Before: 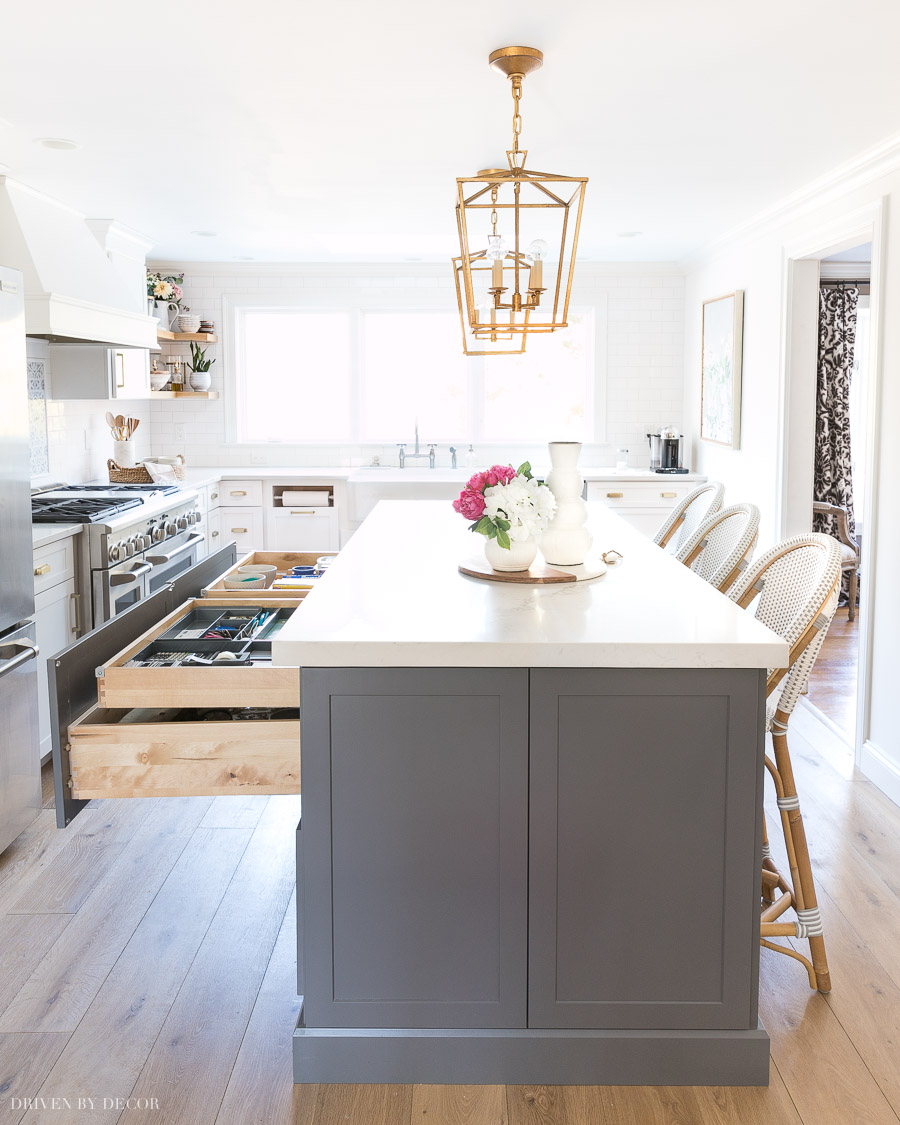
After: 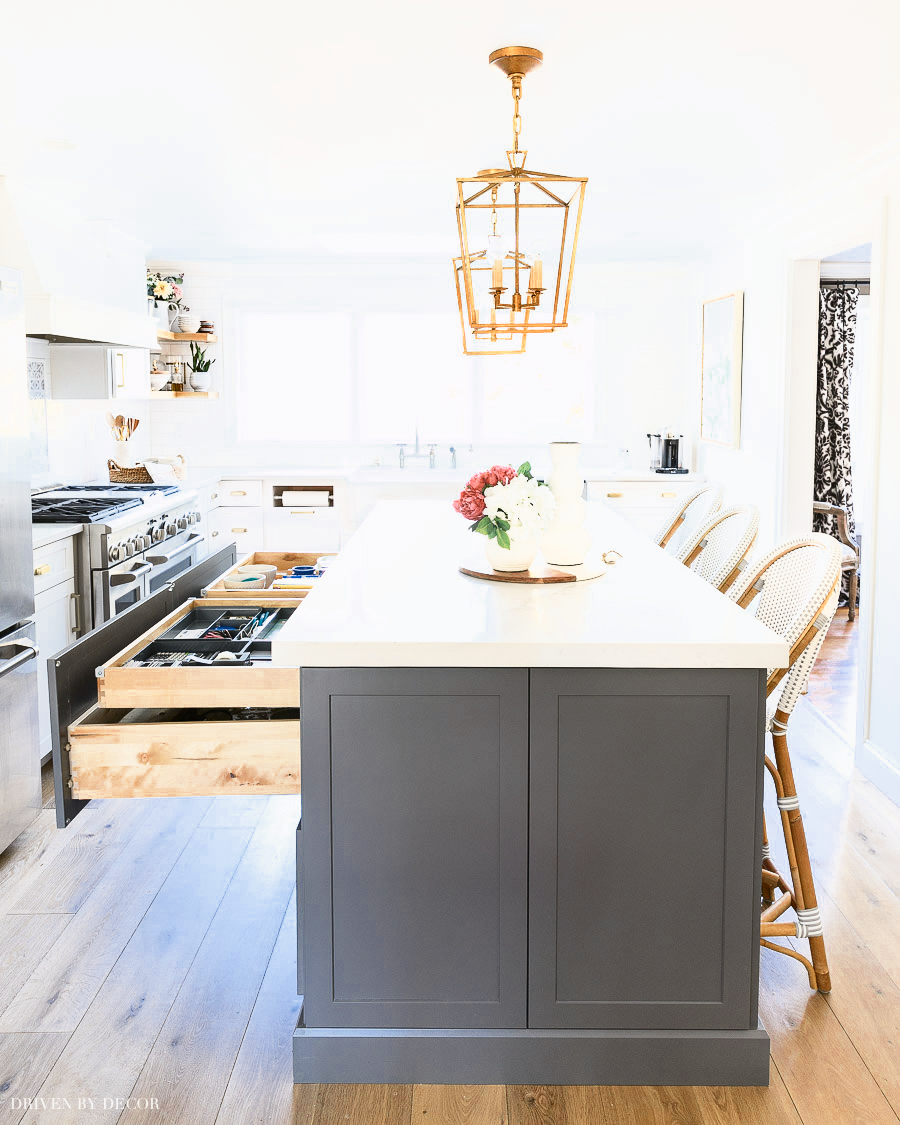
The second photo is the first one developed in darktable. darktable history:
tone curve: curves: ch0 [(0, 0) (0.187, 0.12) (0.384, 0.363) (0.577, 0.681) (0.735, 0.881) (0.864, 0.959) (1, 0.987)]; ch1 [(0, 0) (0.402, 0.36) (0.476, 0.466) (0.501, 0.501) (0.518, 0.514) (0.564, 0.614) (0.614, 0.664) (0.741, 0.829) (1, 1)]; ch2 [(0, 0) (0.429, 0.387) (0.483, 0.481) (0.503, 0.501) (0.522, 0.533) (0.564, 0.605) (0.615, 0.697) (0.702, 0.774) (1, 0.895)], color space Lab, independent channels
color zones: curves: ch0 [(0, 0.5) (0.125, 0.4) (0.25, 0.5) (0.375, 0.4) (0.5, 0.4) (0.625, 0.35) (0.75, 0.35) (0.875, 0.5)]; ch1 [(0, 0.35) (0.125, 0.45) (0.25, 0.35) (0.375, 0.35) (0.5, 0.35) (0.625, 0.35) (0.75, 0.45) (0.875, 0.35)]; ch2 [(0, 0.6) (0.125, 0.5) (0.25, 0.5) (0.375, 0.6) (0.5, 0.6) (0.625, 0.5) (0.75, 0.5) (0.875, 0.5)]
